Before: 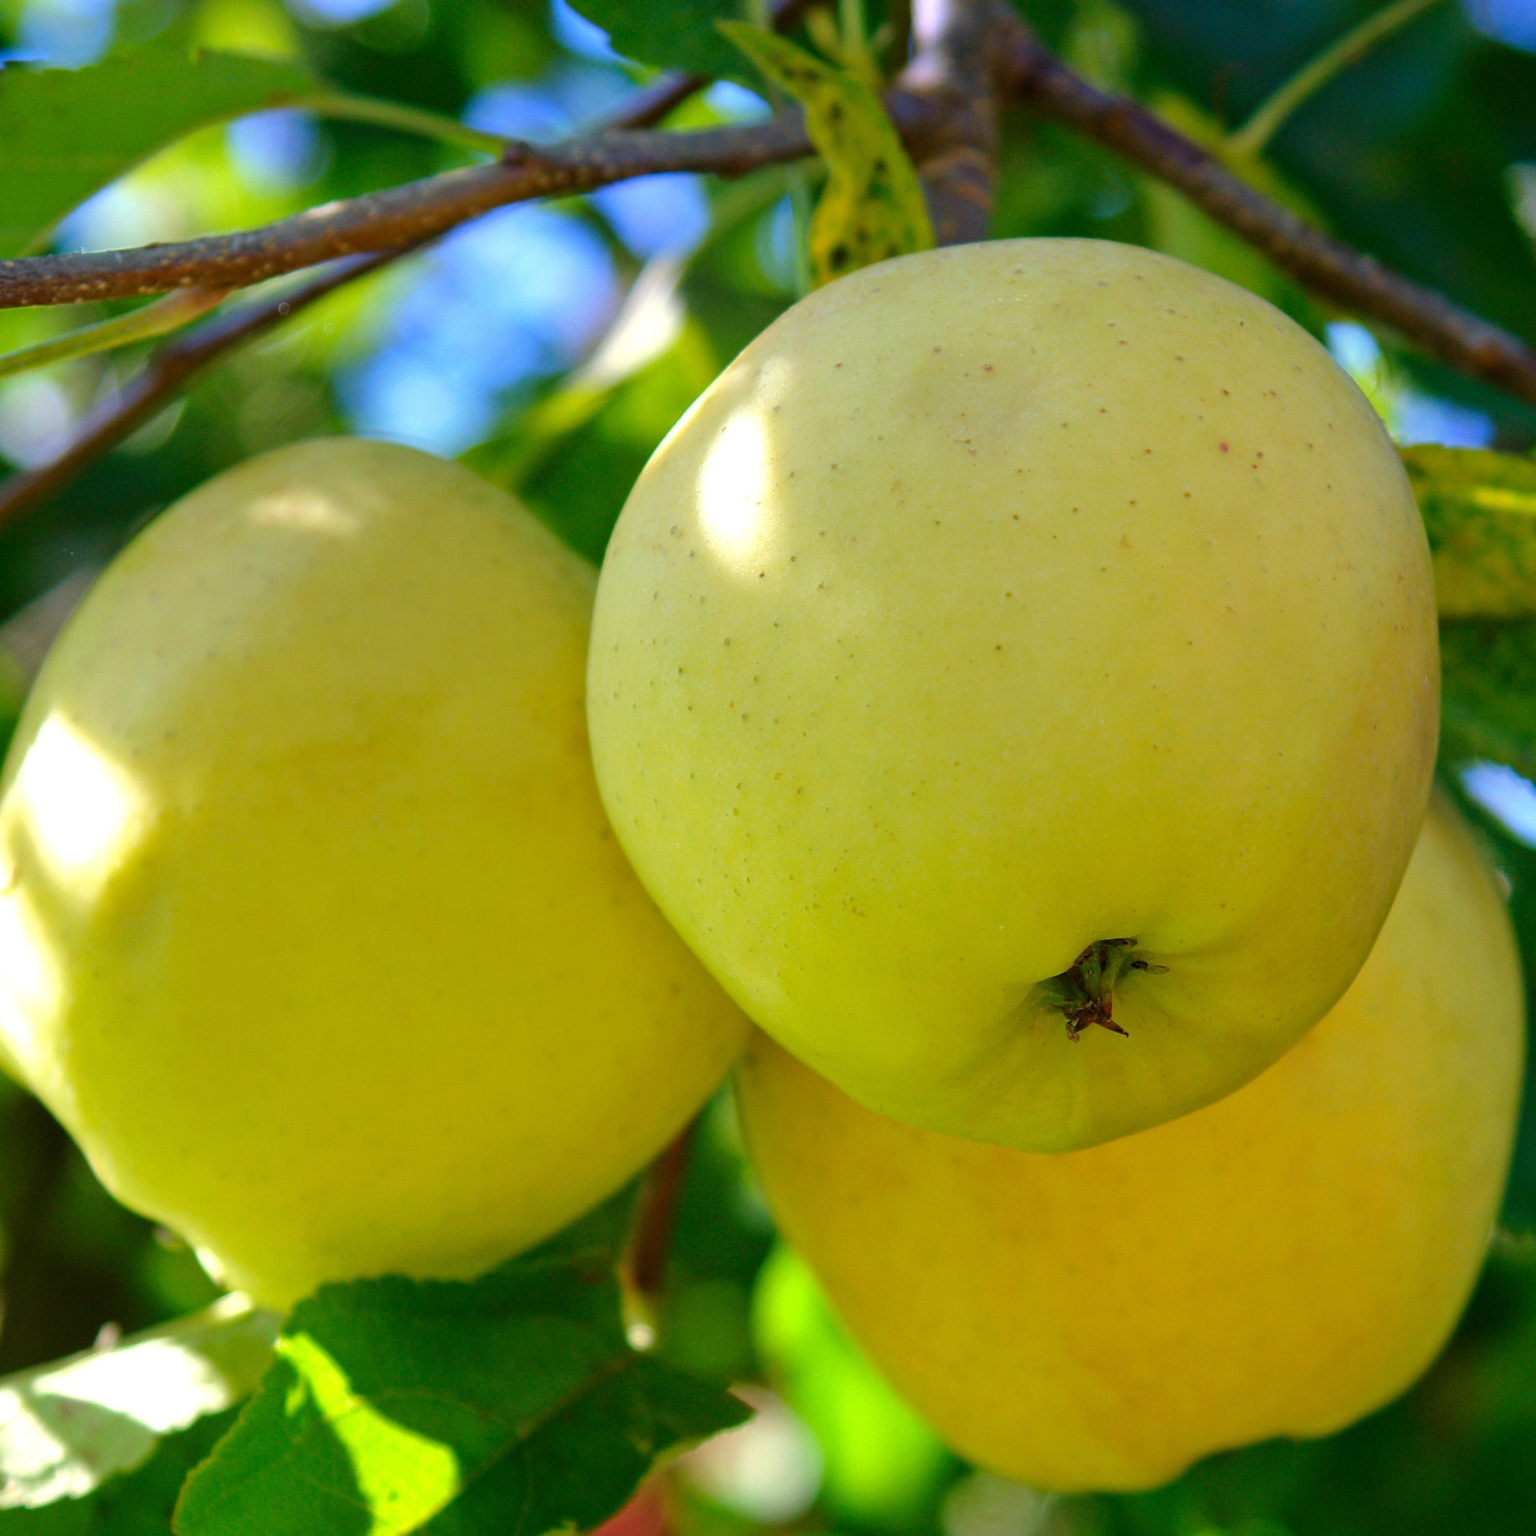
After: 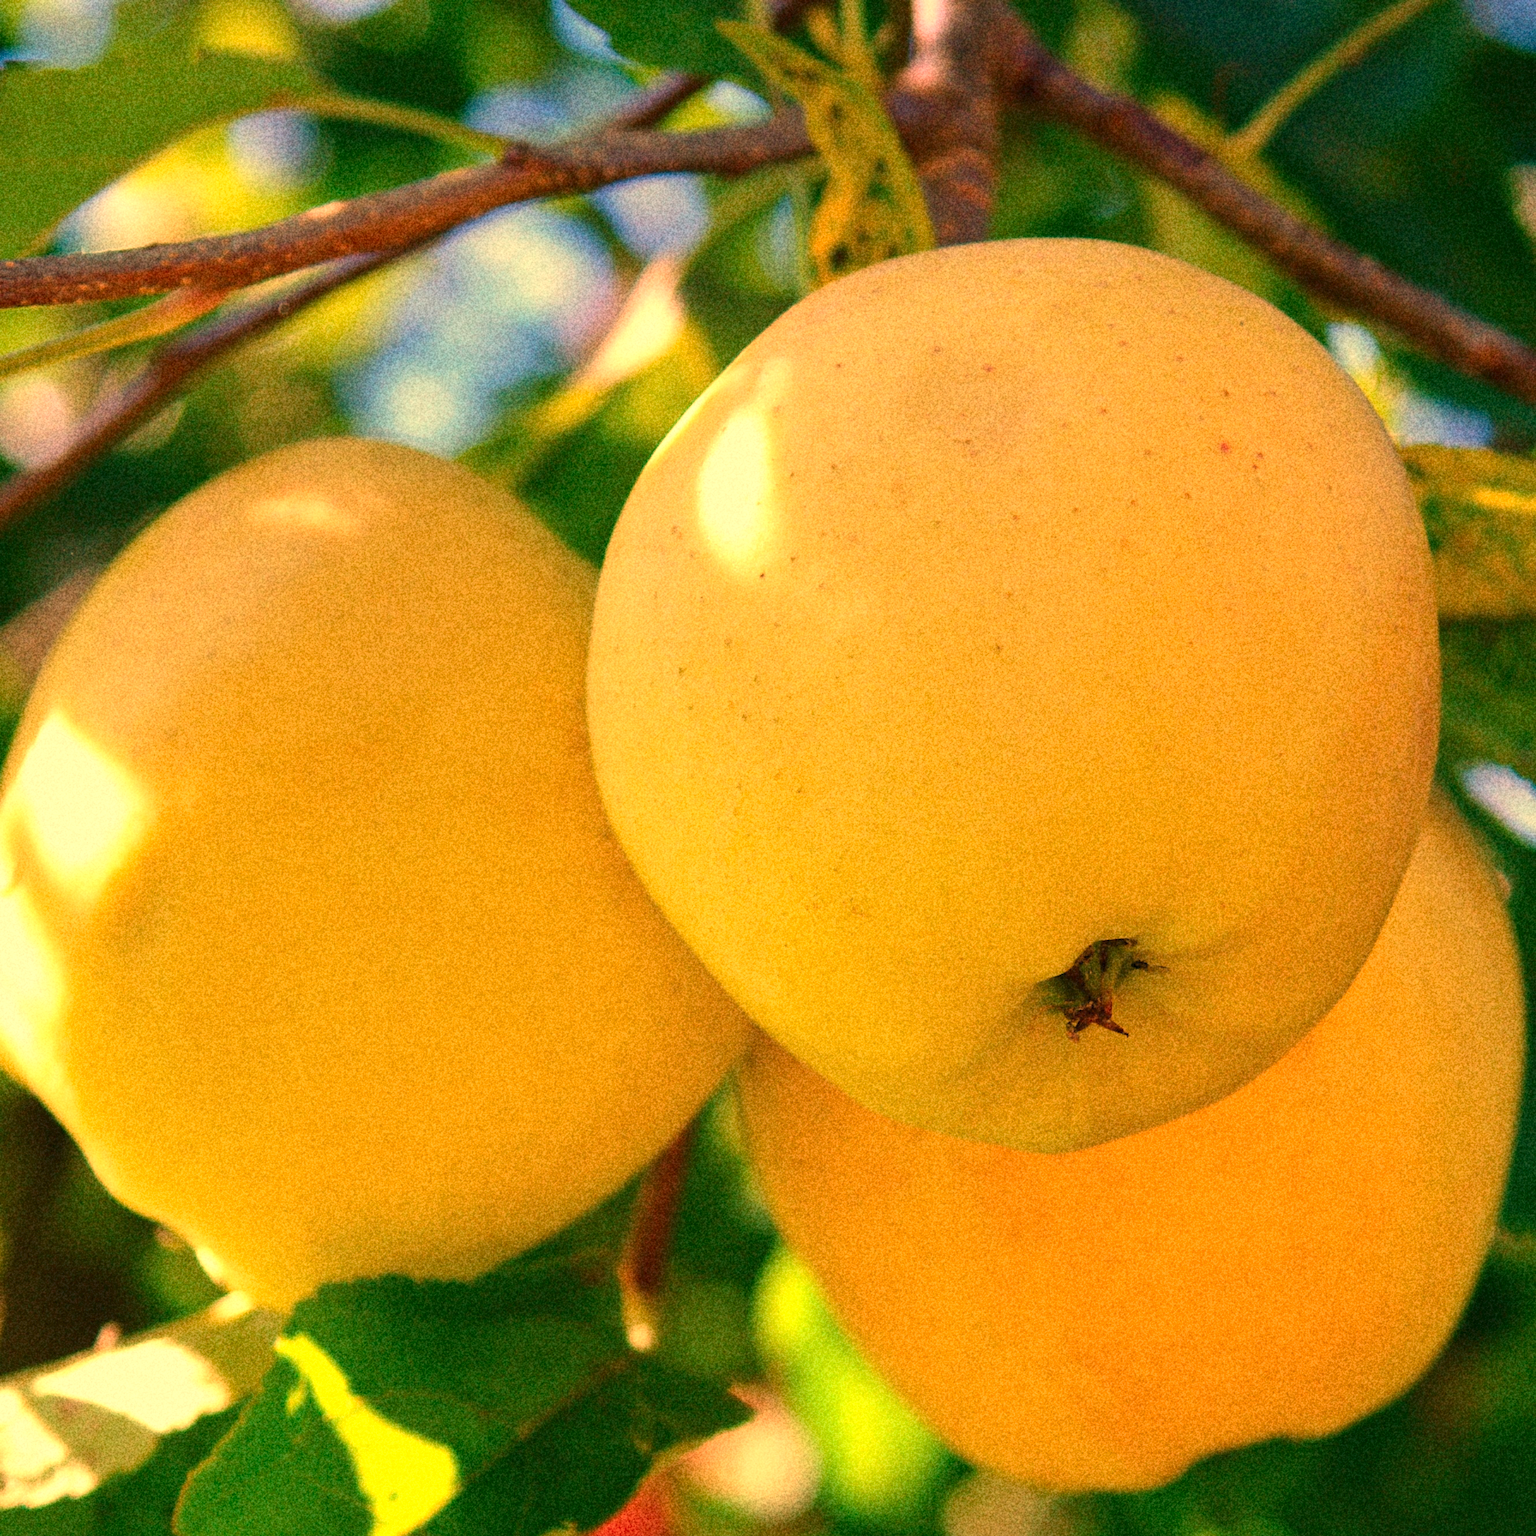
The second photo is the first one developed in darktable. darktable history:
white balance: red 1.467, blue 0.684
grain: coarseness 14.49 ISO, strength 48.04%, mid-tones bias 35%
